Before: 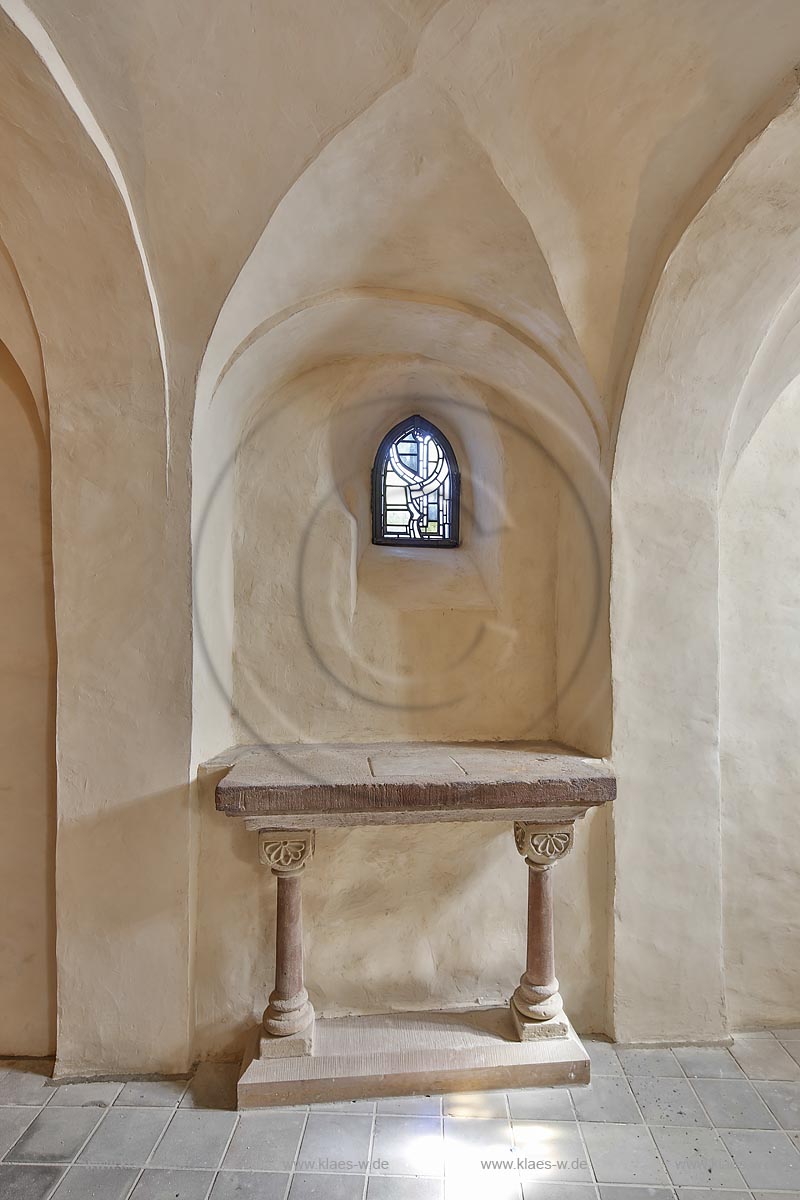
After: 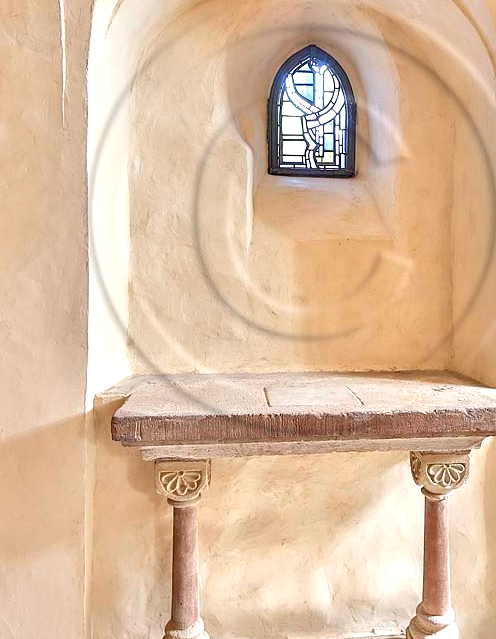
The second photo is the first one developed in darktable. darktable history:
crop: left 13.111%, top 30.853%, right 24.796%, bottom 15.897%
exposure: black level correction 0.001, exposure 1.045 EV, compensate exposure bias true, compensate highlight preservation false
